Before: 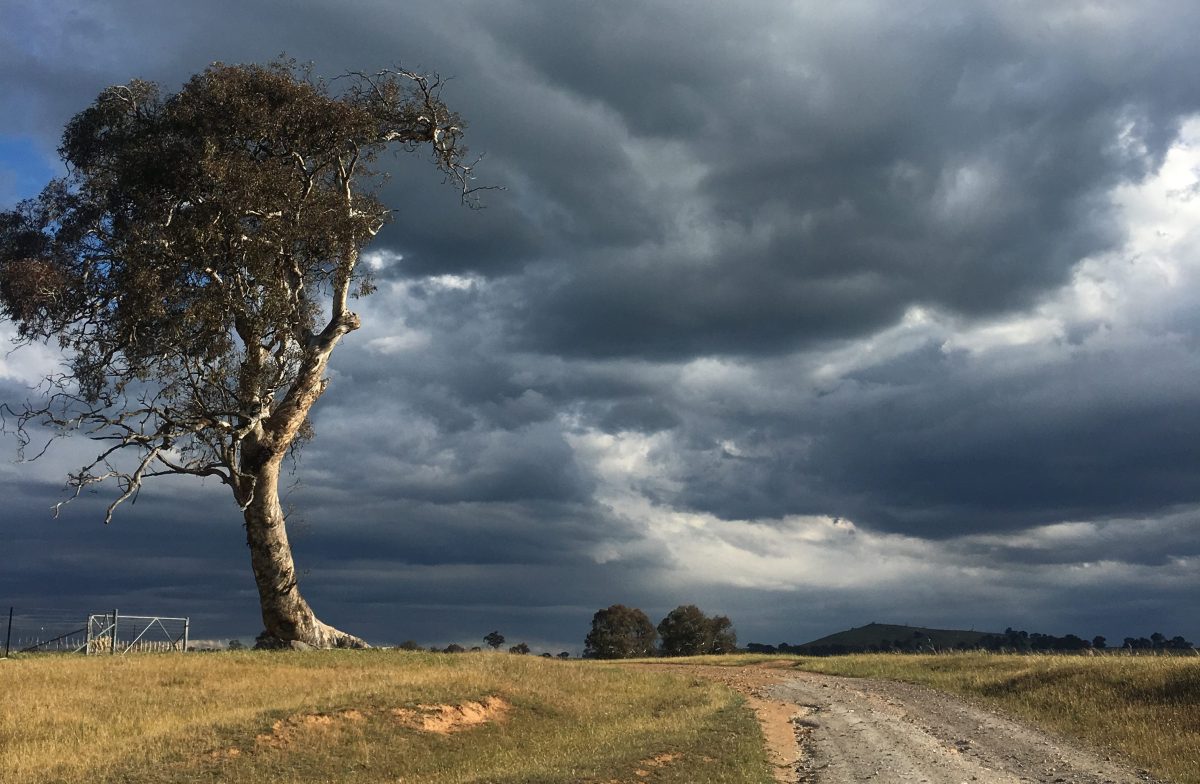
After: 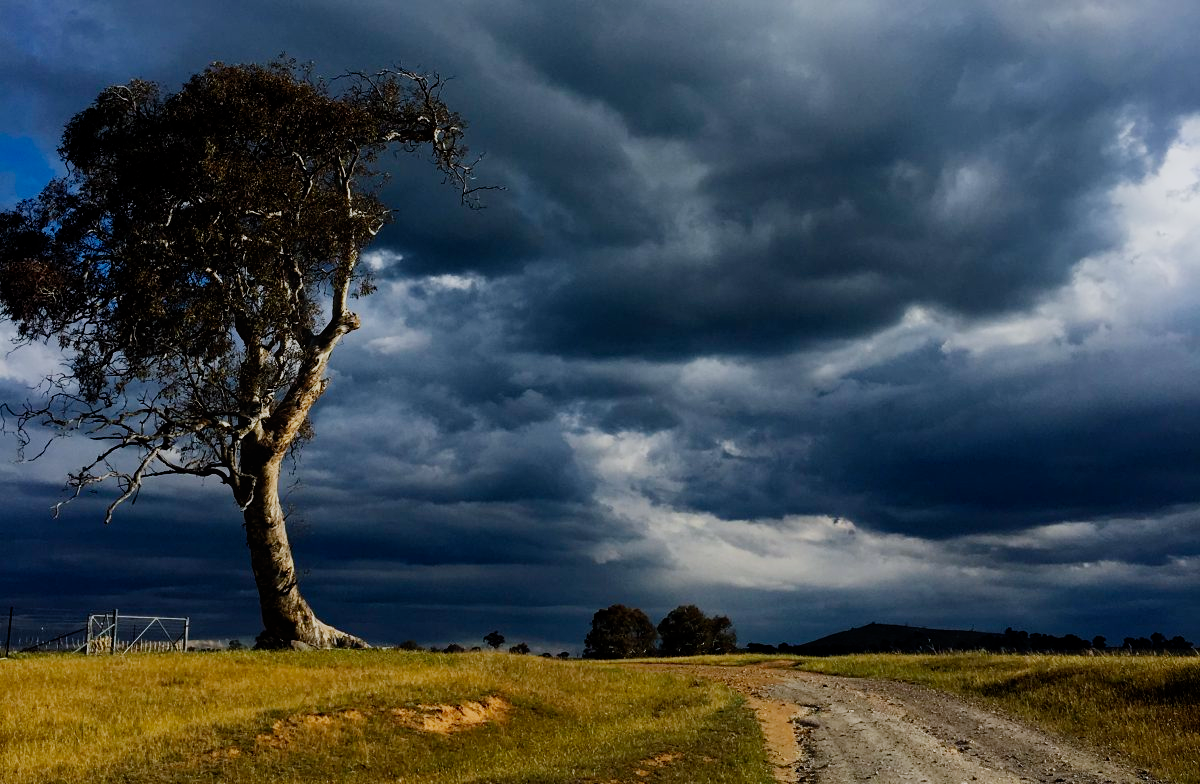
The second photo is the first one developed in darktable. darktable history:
filmic rgb: middle gray luminance 29%, black relative exposure -10.3 EV, white relative exposure 5.5 EV, threshold 6 EV, target black luminance 0%, hardness 3.95, latitude 2.04%, contrast 1.132, highlights saturation mix 5%, shadows ↔ highlights balance 15.11%, add noise in highlights 0, preserve chrominance no, color science v3 (2019), use custom middle-gray values true, iterations of high-quality reconstruction 0, contrast in highlights soft, enable highlight reconstruction true
bloom: on, module defaults
haze removal: strength 0.1, compatibility mode true, adaptive false
white balance: red 0.98, blue 1.034
color balance: lift [1, 1.001, 0.999, 1.001], gamma [1, 1.004, 1.007, 0.993], gain [1, 0.991, 0.987, 1.013], contrast 10%, output saturation 120%
